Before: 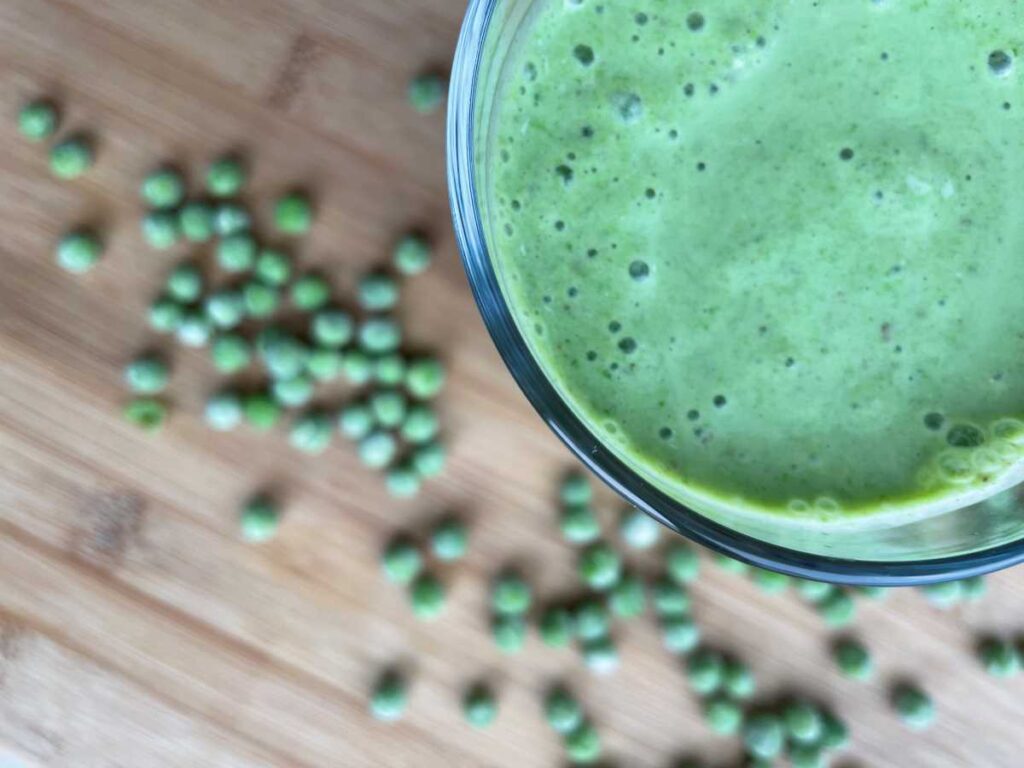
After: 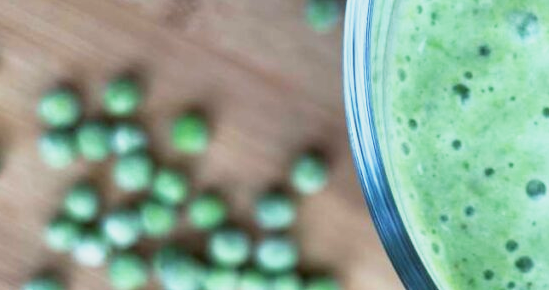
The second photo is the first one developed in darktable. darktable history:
crop: left 10.121%, top 10.631%, right 36.218%, bottom 51.526%
base curve: curves: ch0 [(0, 0) (0.088, 0.125) (0.176, 0.251) (0.354, 0.501) (0.613, 0.749) (1, 0.877)], preserve colors none
